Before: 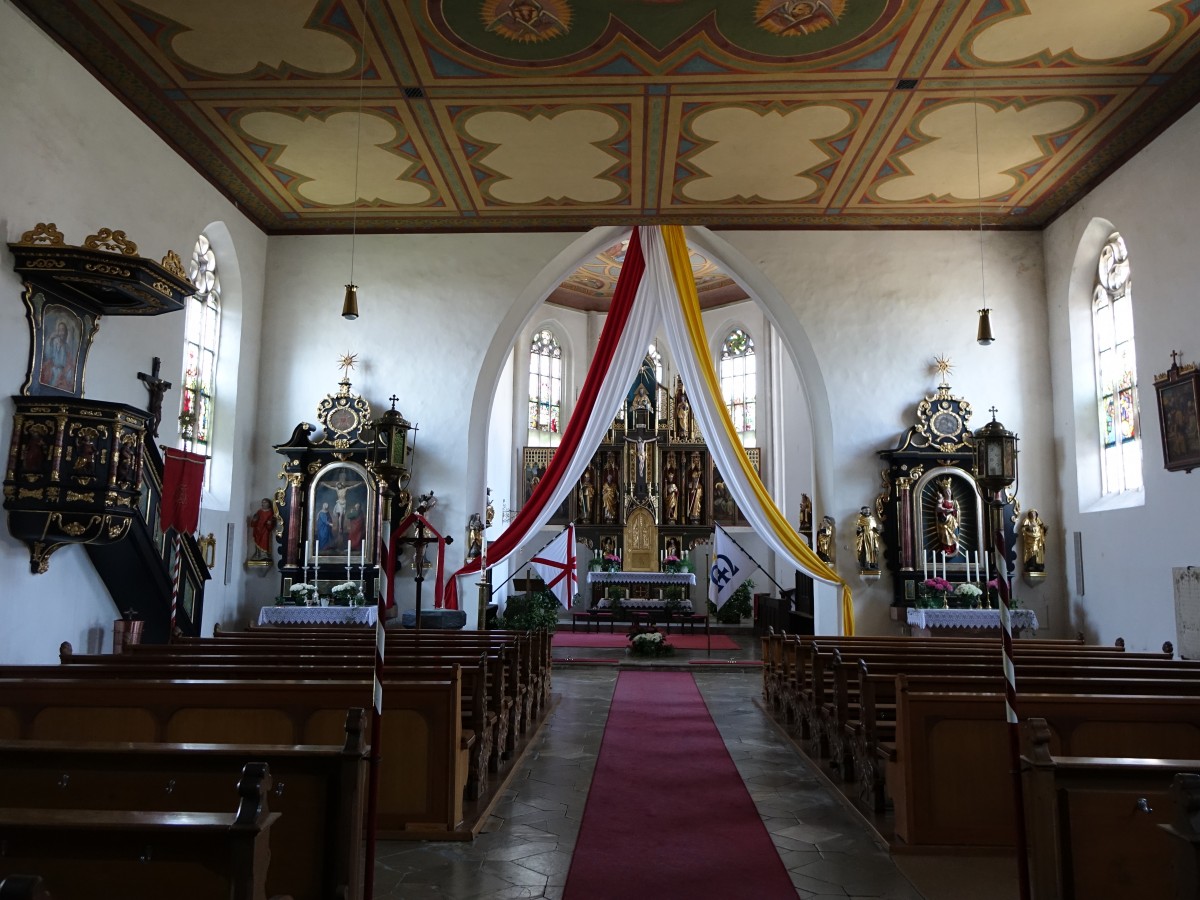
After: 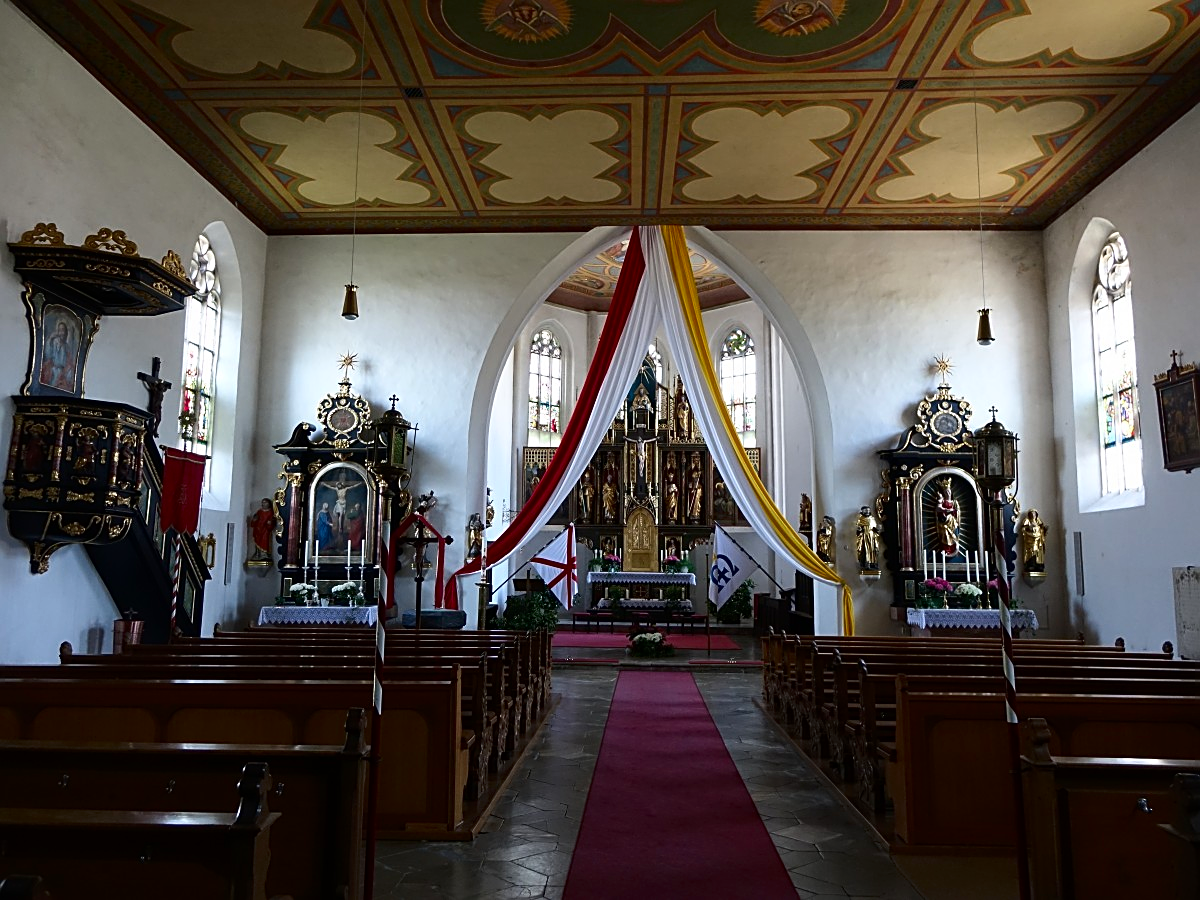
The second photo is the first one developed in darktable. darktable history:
sharpen: on, module defaults
exposure: compensate highlight preservation false
contrast brightness saturation: contrast 0.13, brightness -0.05, saturation 0.16
